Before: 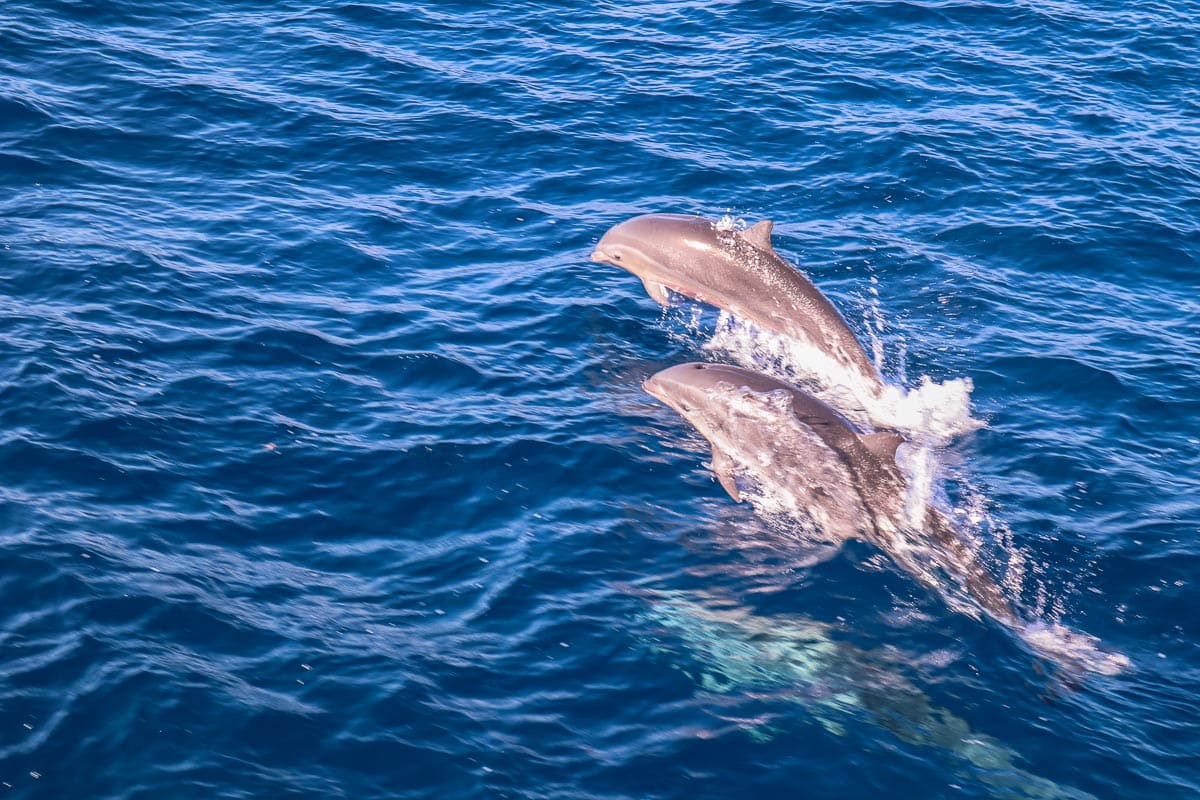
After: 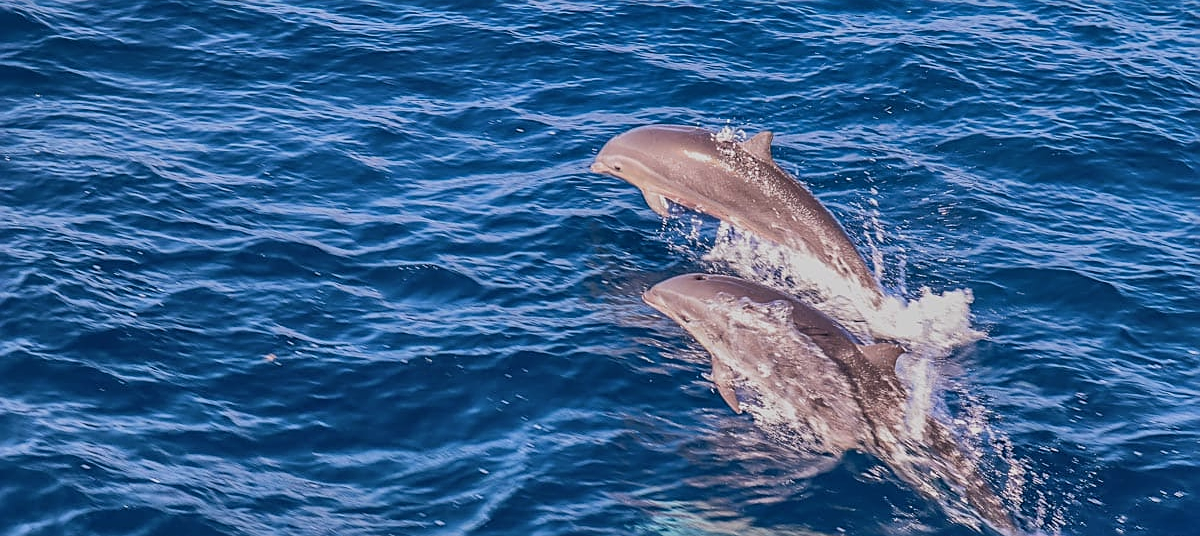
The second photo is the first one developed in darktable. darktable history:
sharpen: on, module defaults
shadows and highlights: shadows 59.09, soften with gaussian
exposure: exposure -0.577 EV, compensate exposure bias true, compensate highlight preservation false
crop: top 11.156%, bottom 21.844%
